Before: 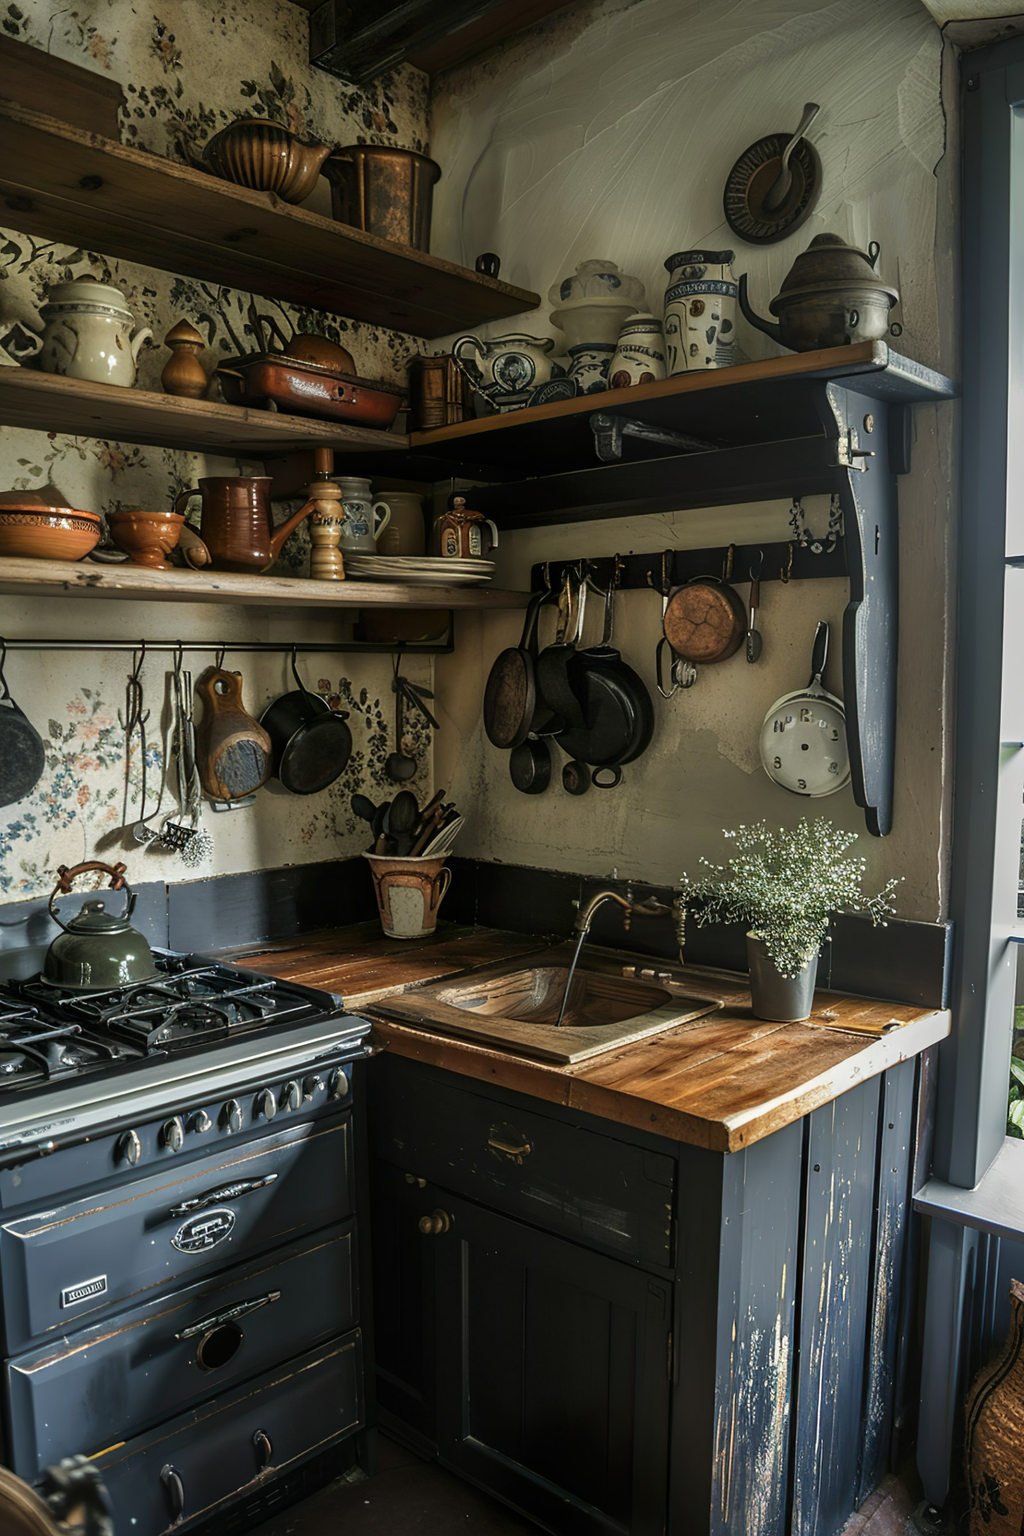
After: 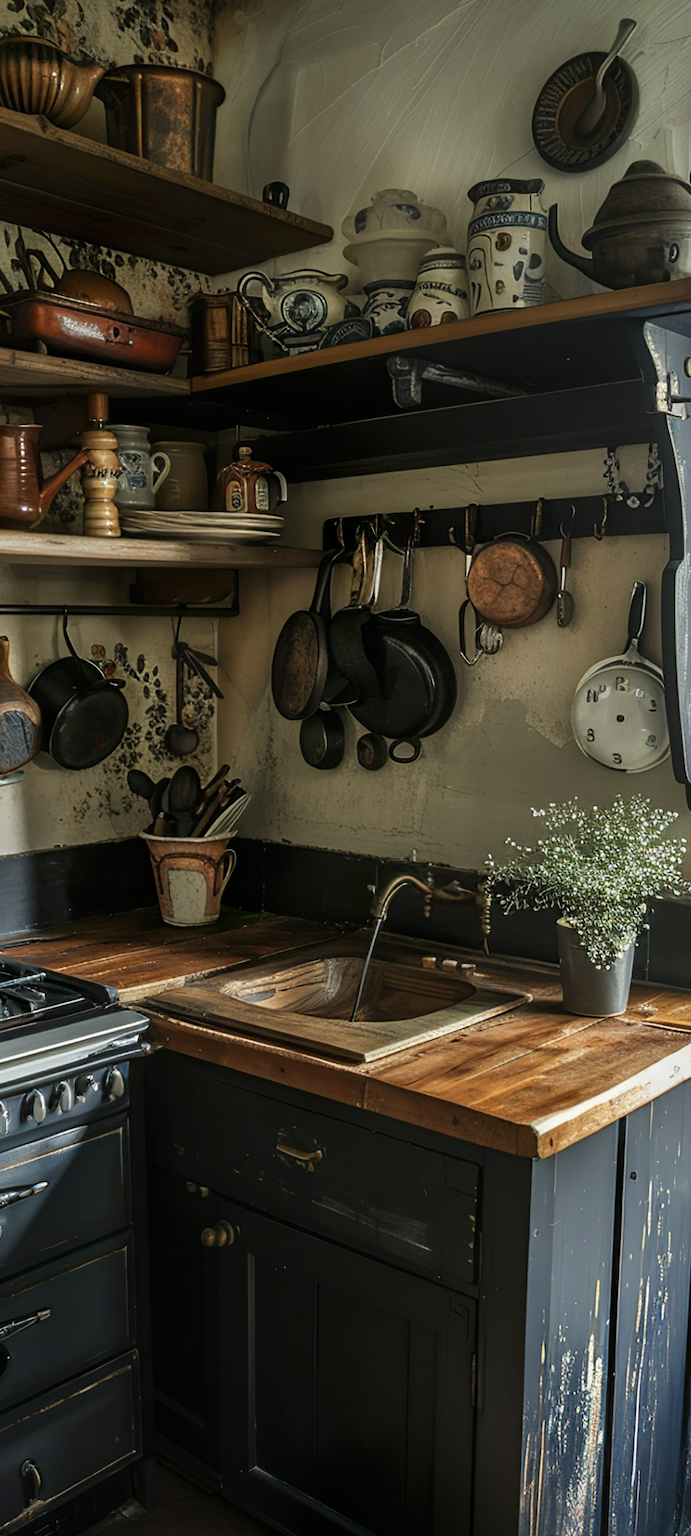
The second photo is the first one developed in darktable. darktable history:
crop and rotate: left 22.903%, top 5.623%, right 14.884%, bottom 2.298%
